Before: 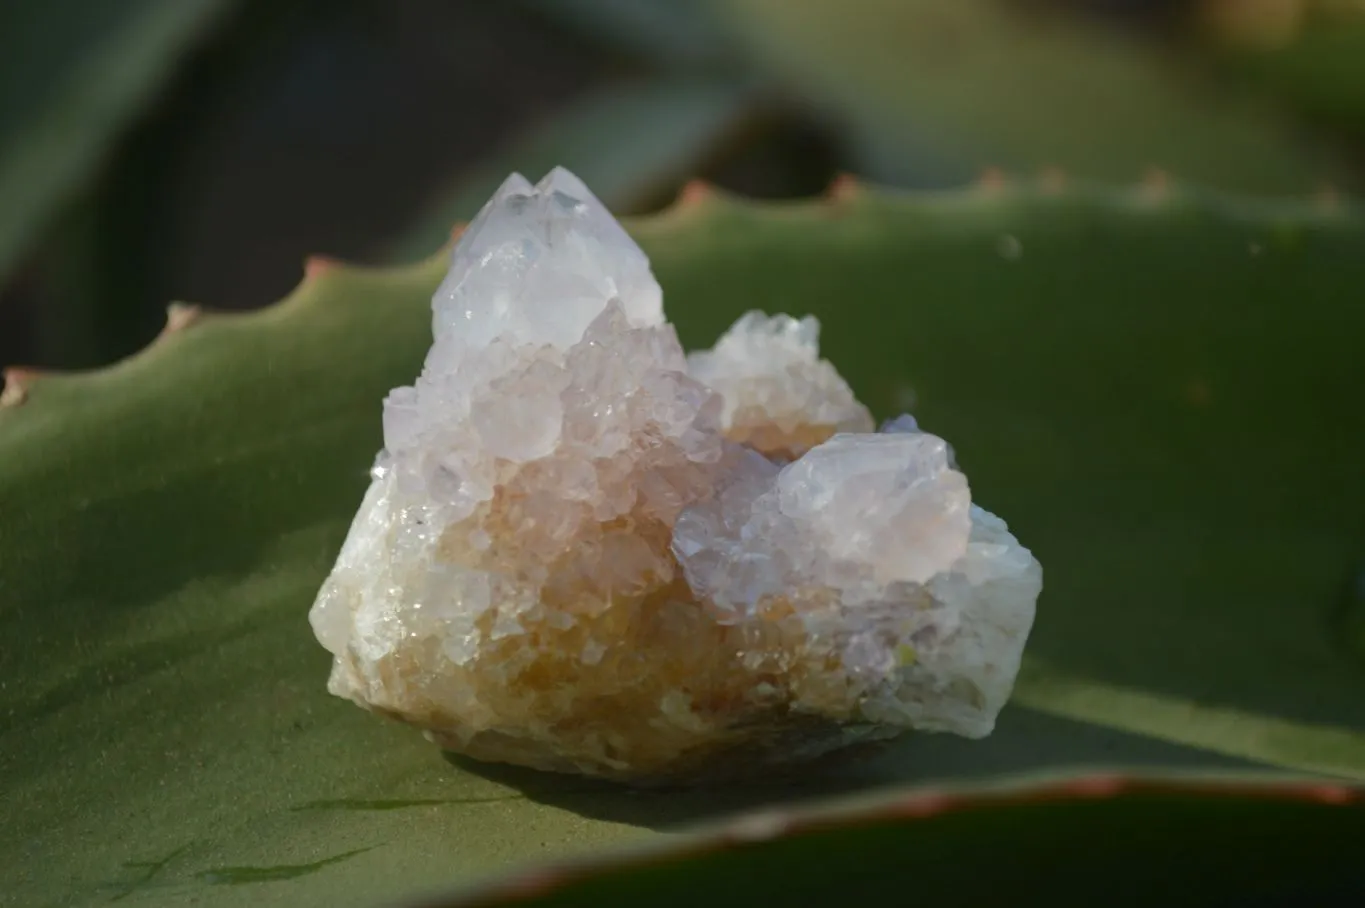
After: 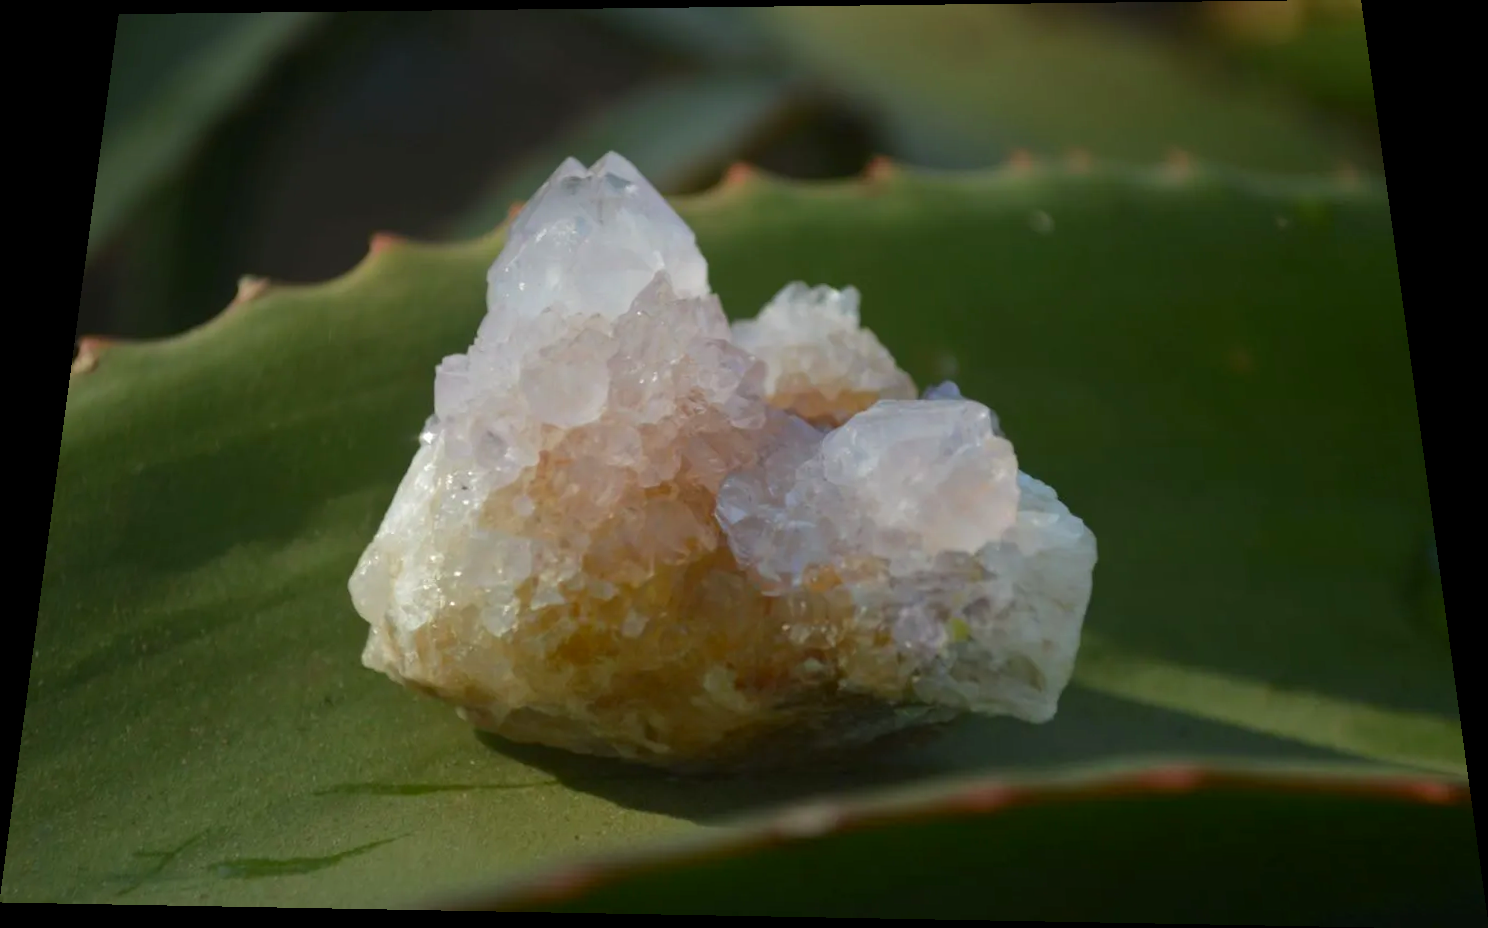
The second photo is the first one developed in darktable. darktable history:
rotate and perspective: rotation 0.128°, lens shift (vertical) -0.181, lens shift (horizontal) -0.044, shear 0.001, automatic cropping off
contrast brightness saturation: saturation 0.18
